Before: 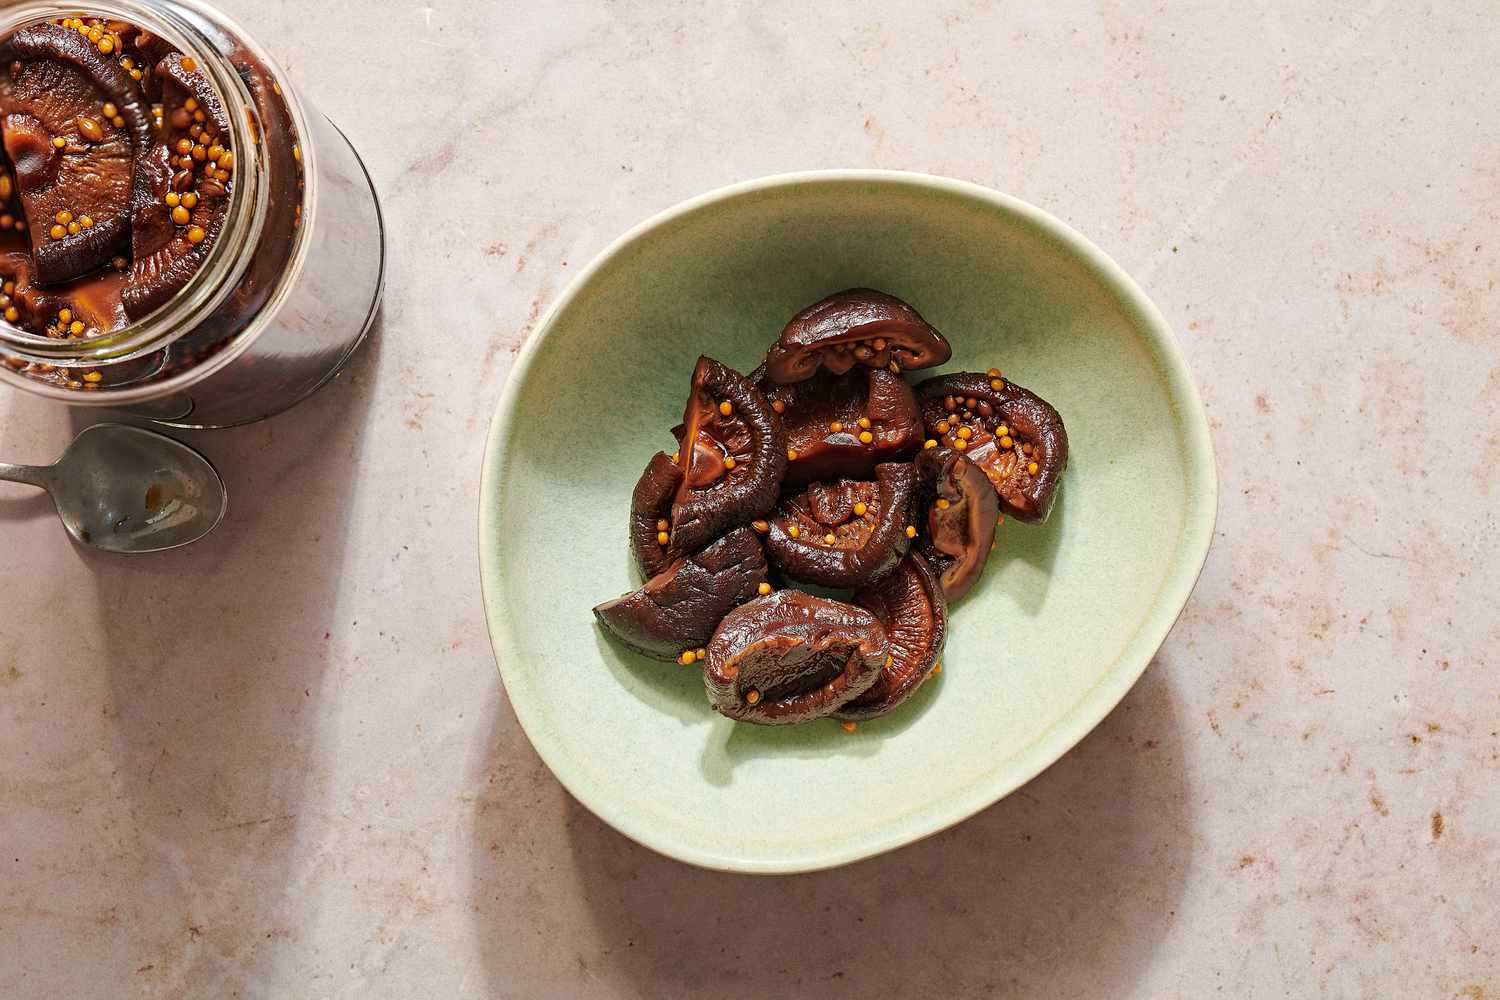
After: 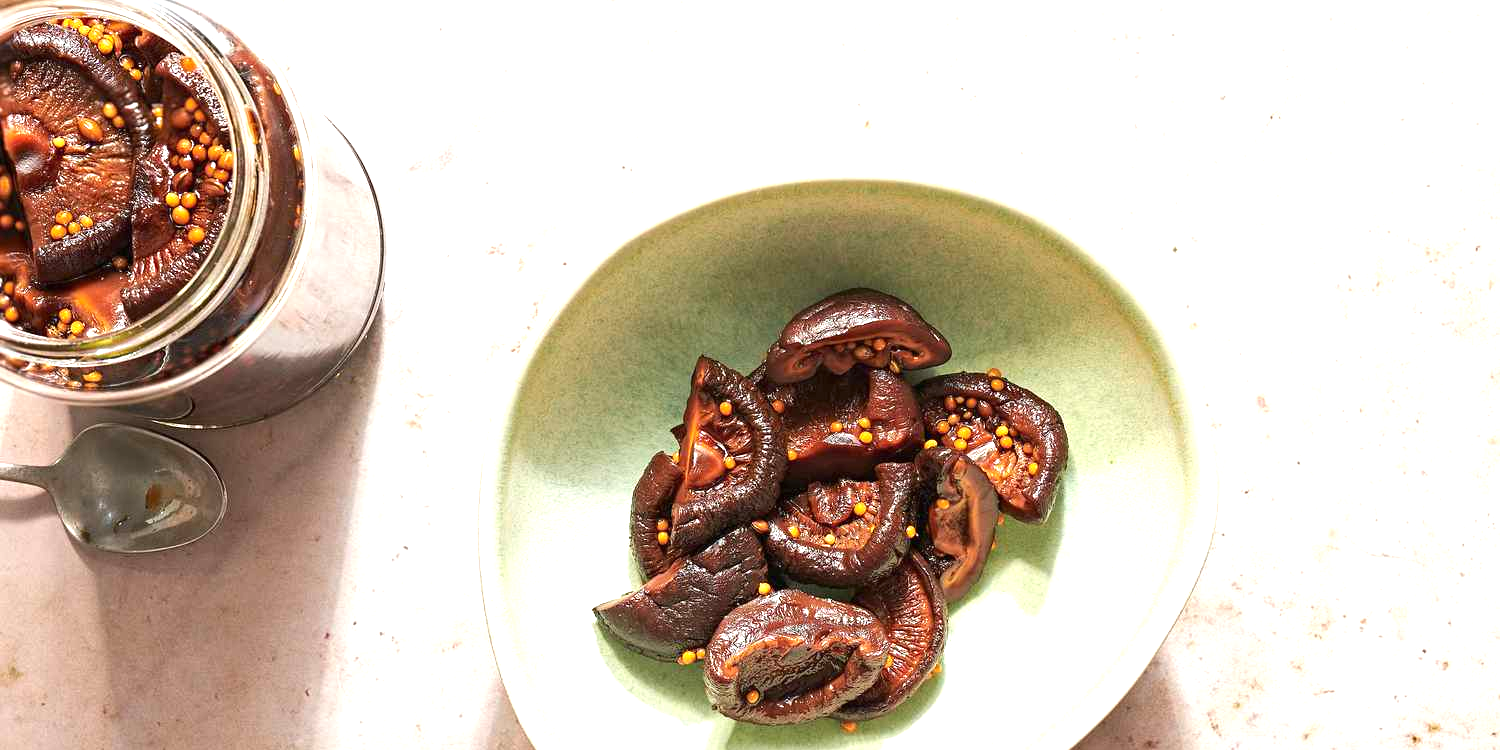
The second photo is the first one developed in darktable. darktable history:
exposure: black level correction 0, exposure 1 EV, compensate exposure bias true, compensate highlight preservation false
local contrast: mode bilateral grid, contrast 15, coarseness 36, detail 105%, midtone range 0.2
crop: bottom 24.988%
